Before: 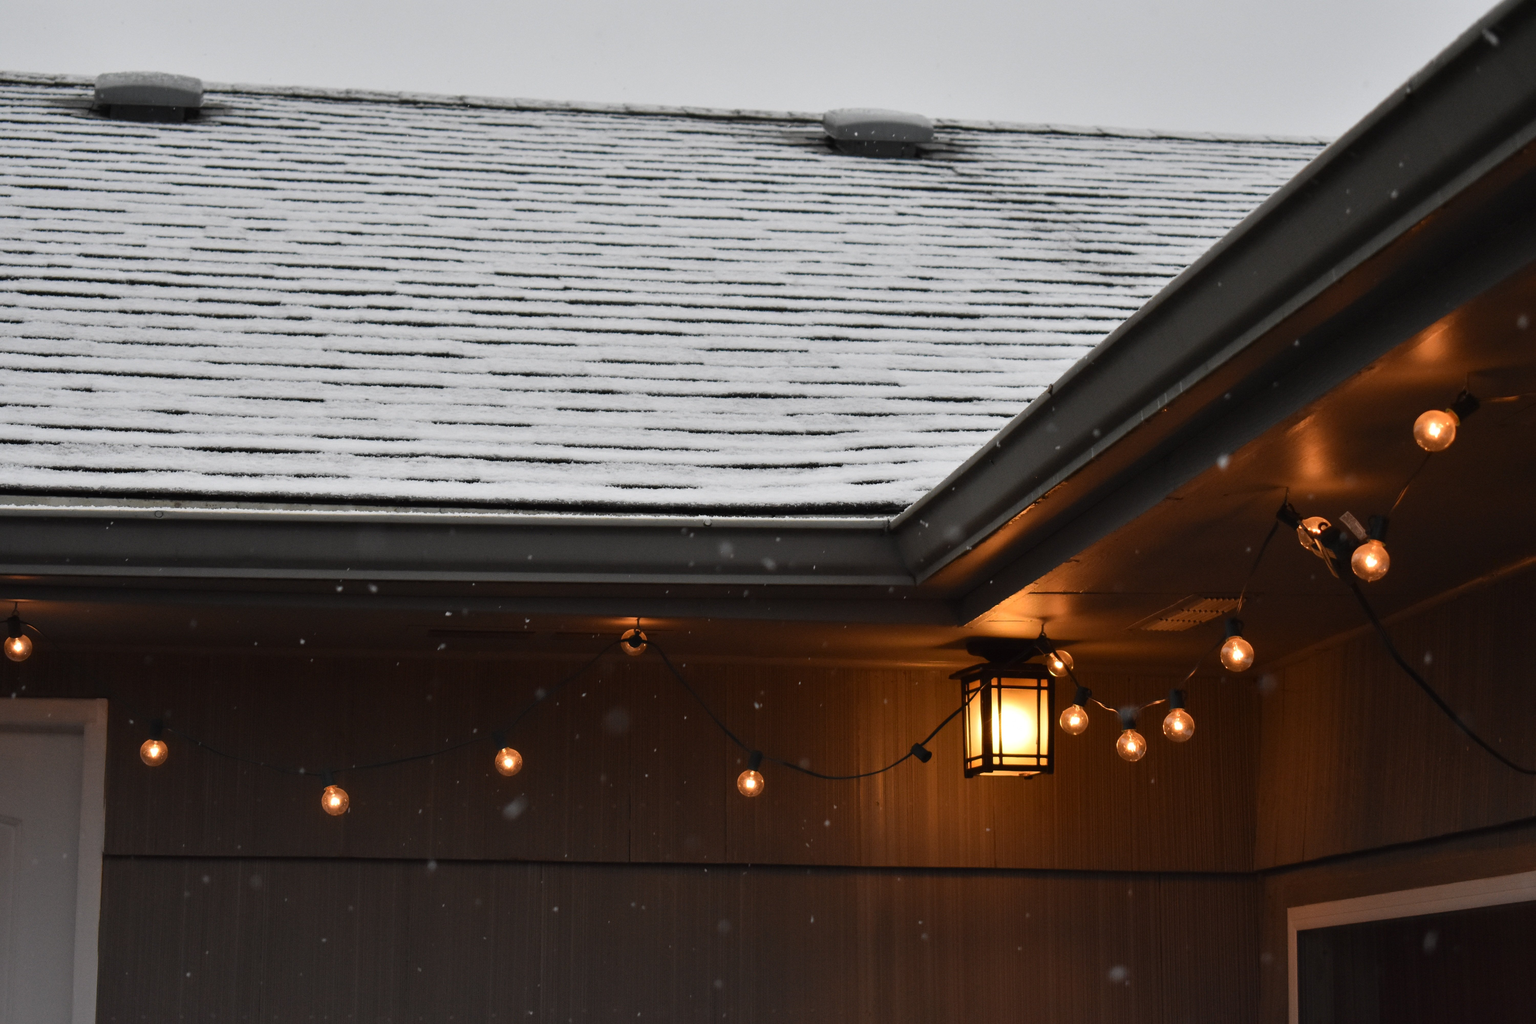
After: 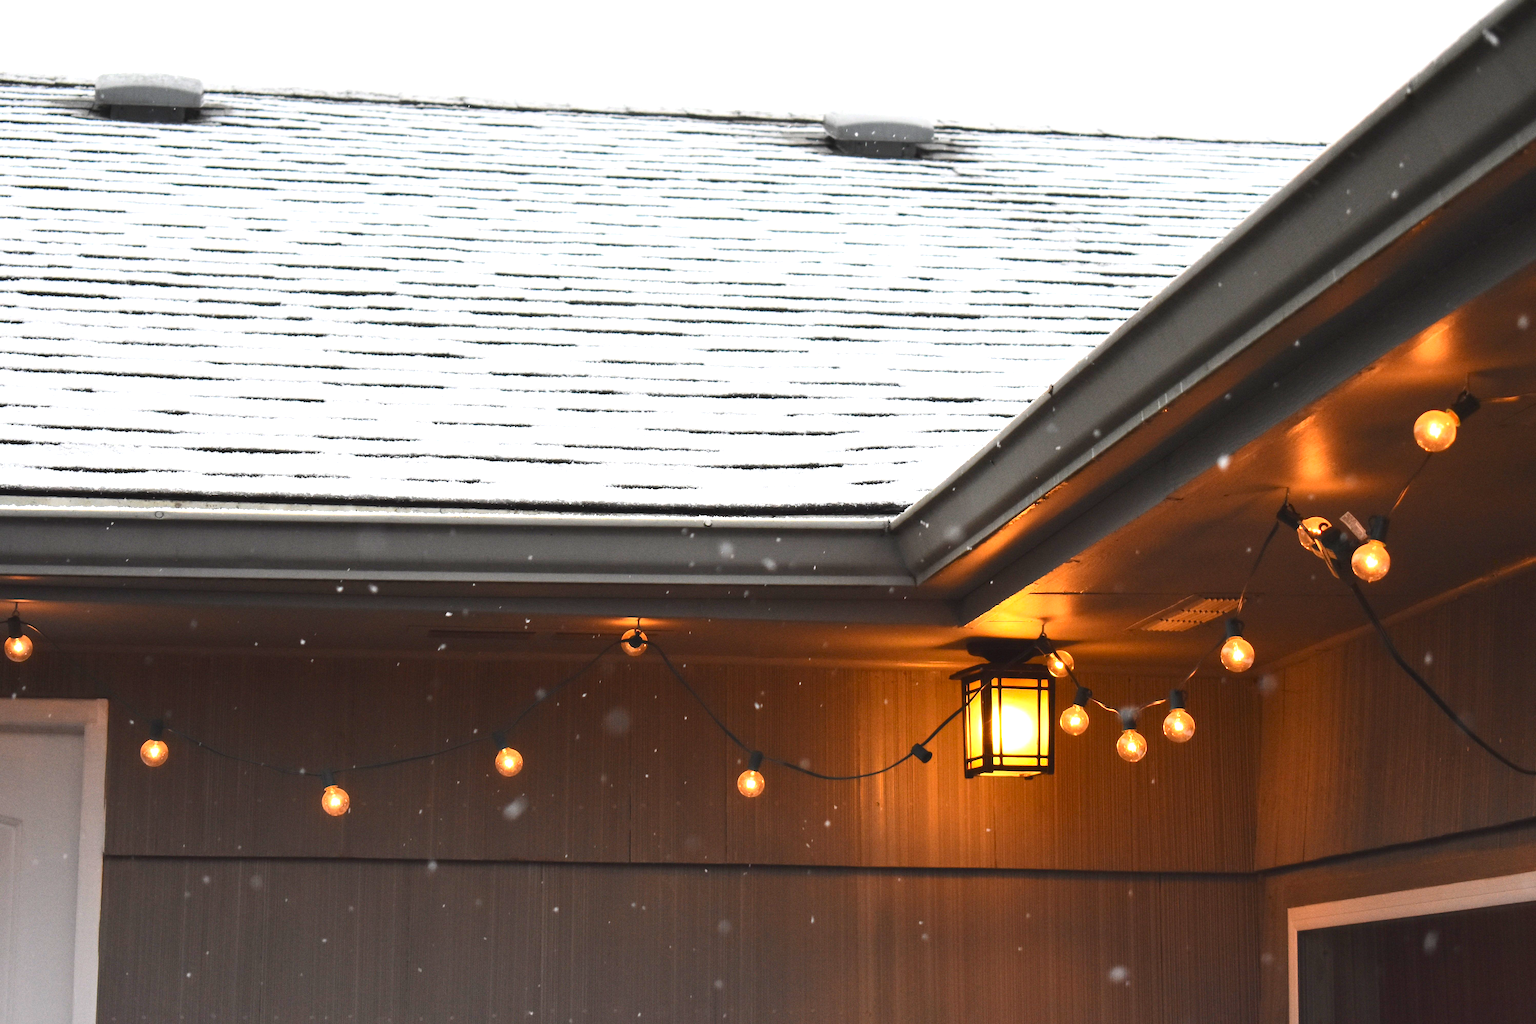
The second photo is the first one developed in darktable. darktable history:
contrast brightness saturation: contrast 0.204, brightness 0.168, saturation 0.222
exposure: black level correction 0, exposure 1.283 EV, compensate highlight preservation false
